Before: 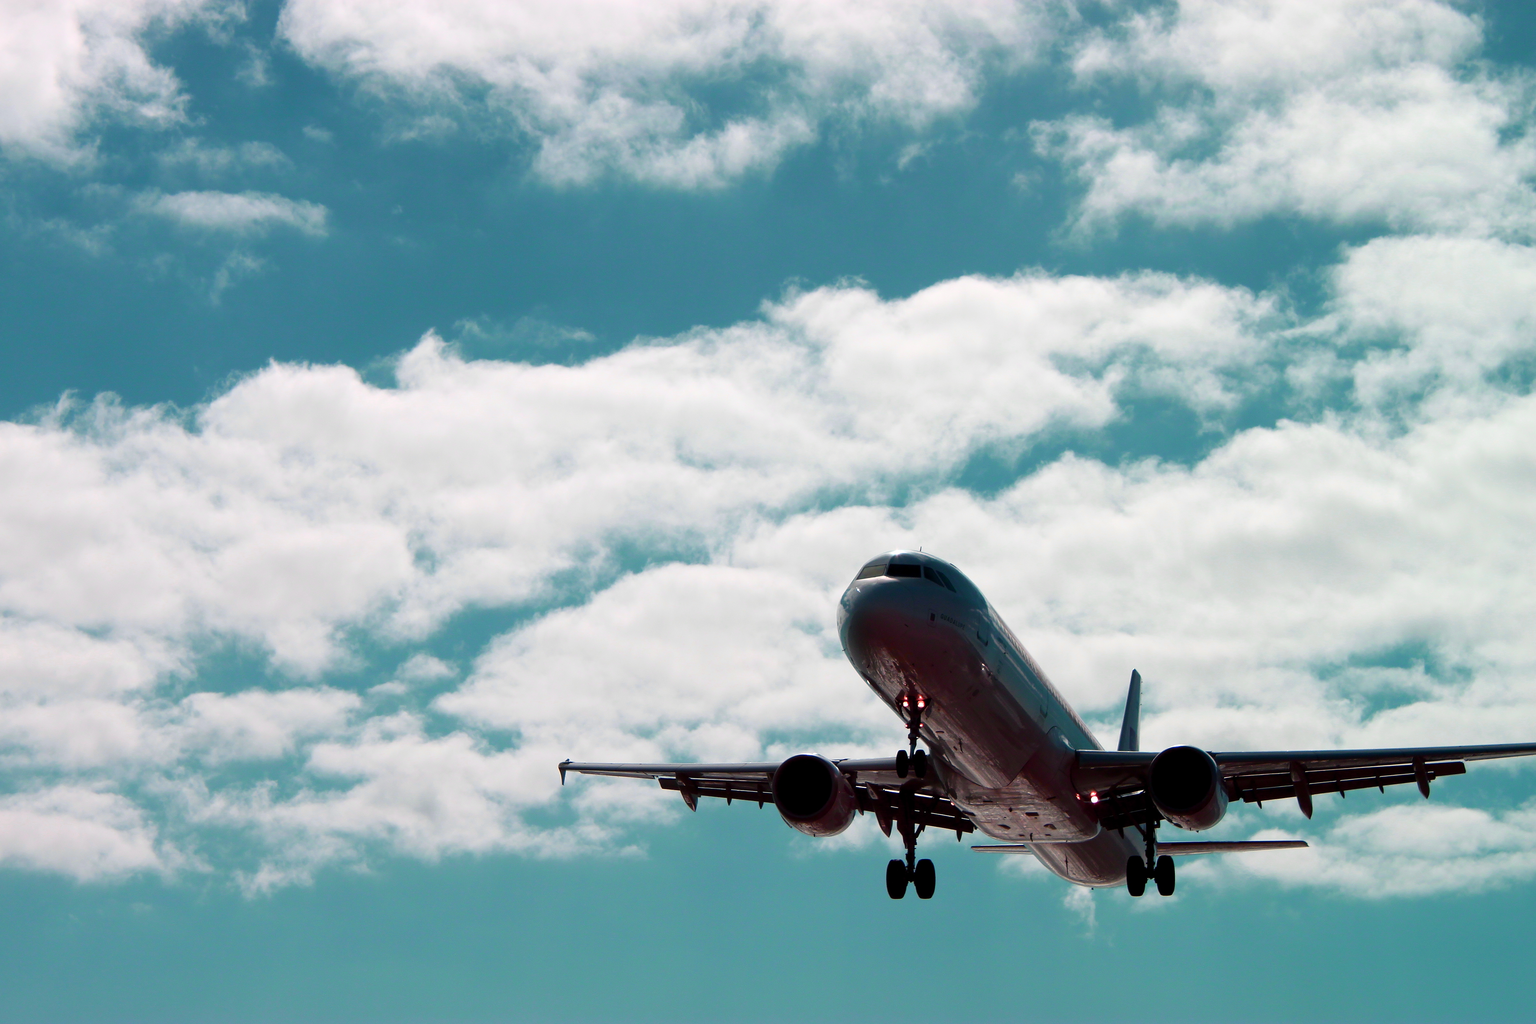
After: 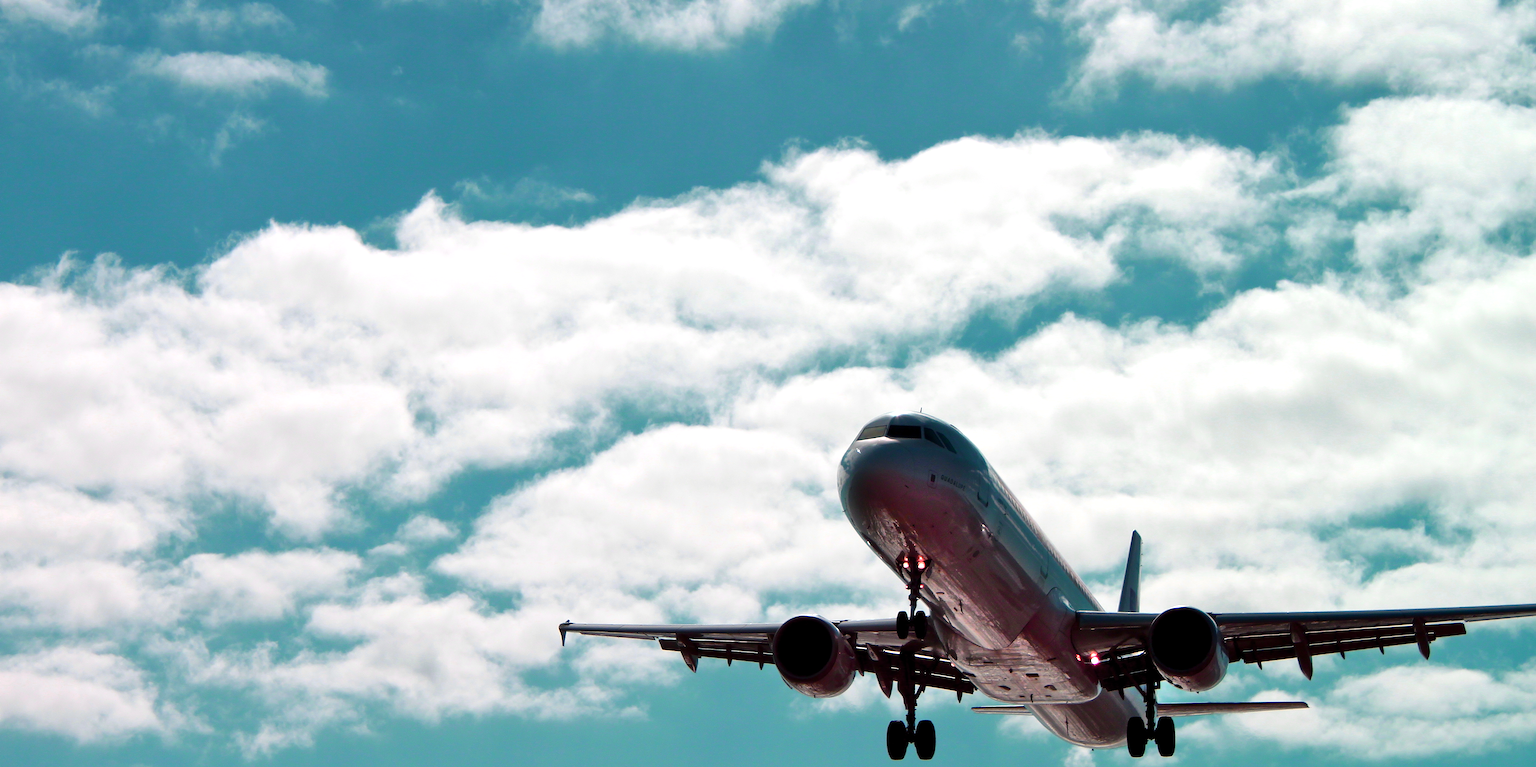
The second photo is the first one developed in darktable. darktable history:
color balance rgb: linear chroma grading › mid-tones 7.304%, perceptual saturation grading › global saturation 0.177%, perceptual brilliance grading › global brilliance 12.668%, global vibrance -0.642%, saturation formula JzAzBz (2021)
shadows and highlights: shadows 73.89, highlights -23.62, soften with gaussian
crop: top 13.633%, bottom 11.443%
